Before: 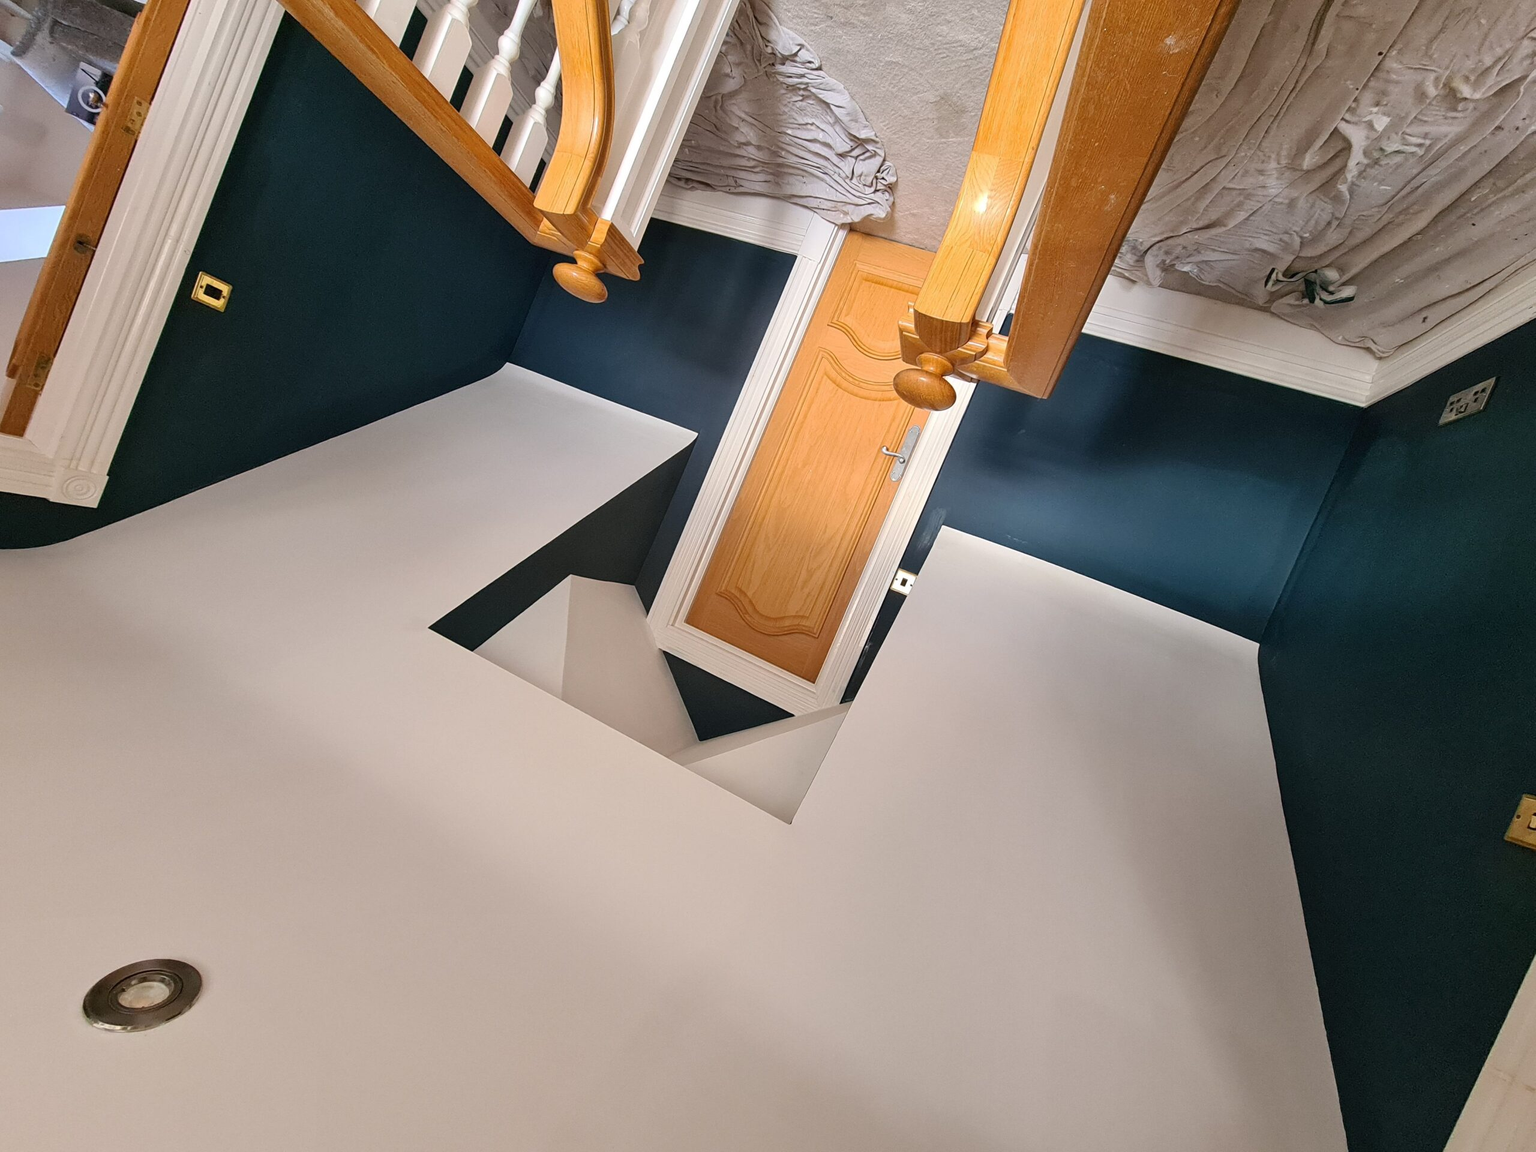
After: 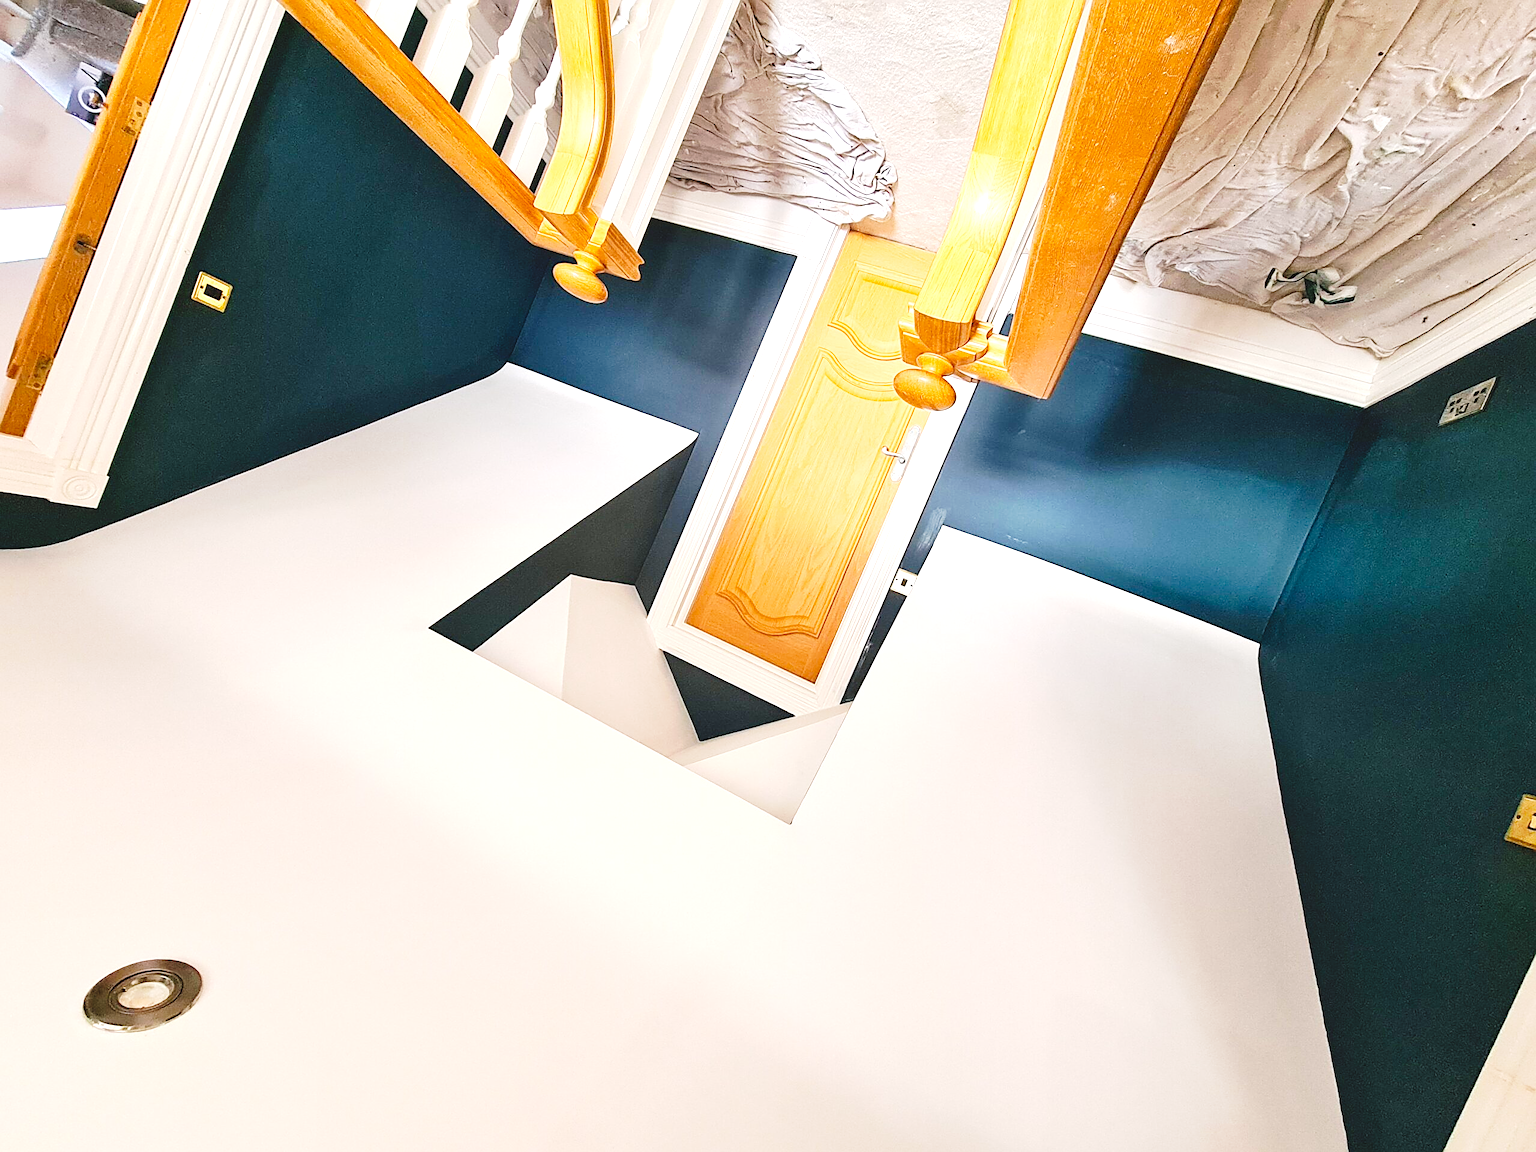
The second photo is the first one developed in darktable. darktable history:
exposure: black level correction -0.005, exposure 1.002 EV, compensate highlight preservation false
sharpen: on, module defaults
color balance rgb: perceptual saturation grading › global saturation 10%, global vibrance 10%
tone curve: curves: ch0 [(0, 0) (0.003, 0.016) (0.011, 0.019) (0.025, 0.023) (0.044, 0.029) (0.069, 0.042) (0.1, 0.068) (0.136, 0.101) (0.177, 0.143) (0.224, 0.21) (0.277, 0.289) (0.335, 0.379) (0.399, 0.476) (0.468, 0.569) (0.543, 0.654) (0.623, 0.75) (0.709, 0.822) (0.801, 0.893) (0.898, 0.946) (1, 1)], preserve colors none
